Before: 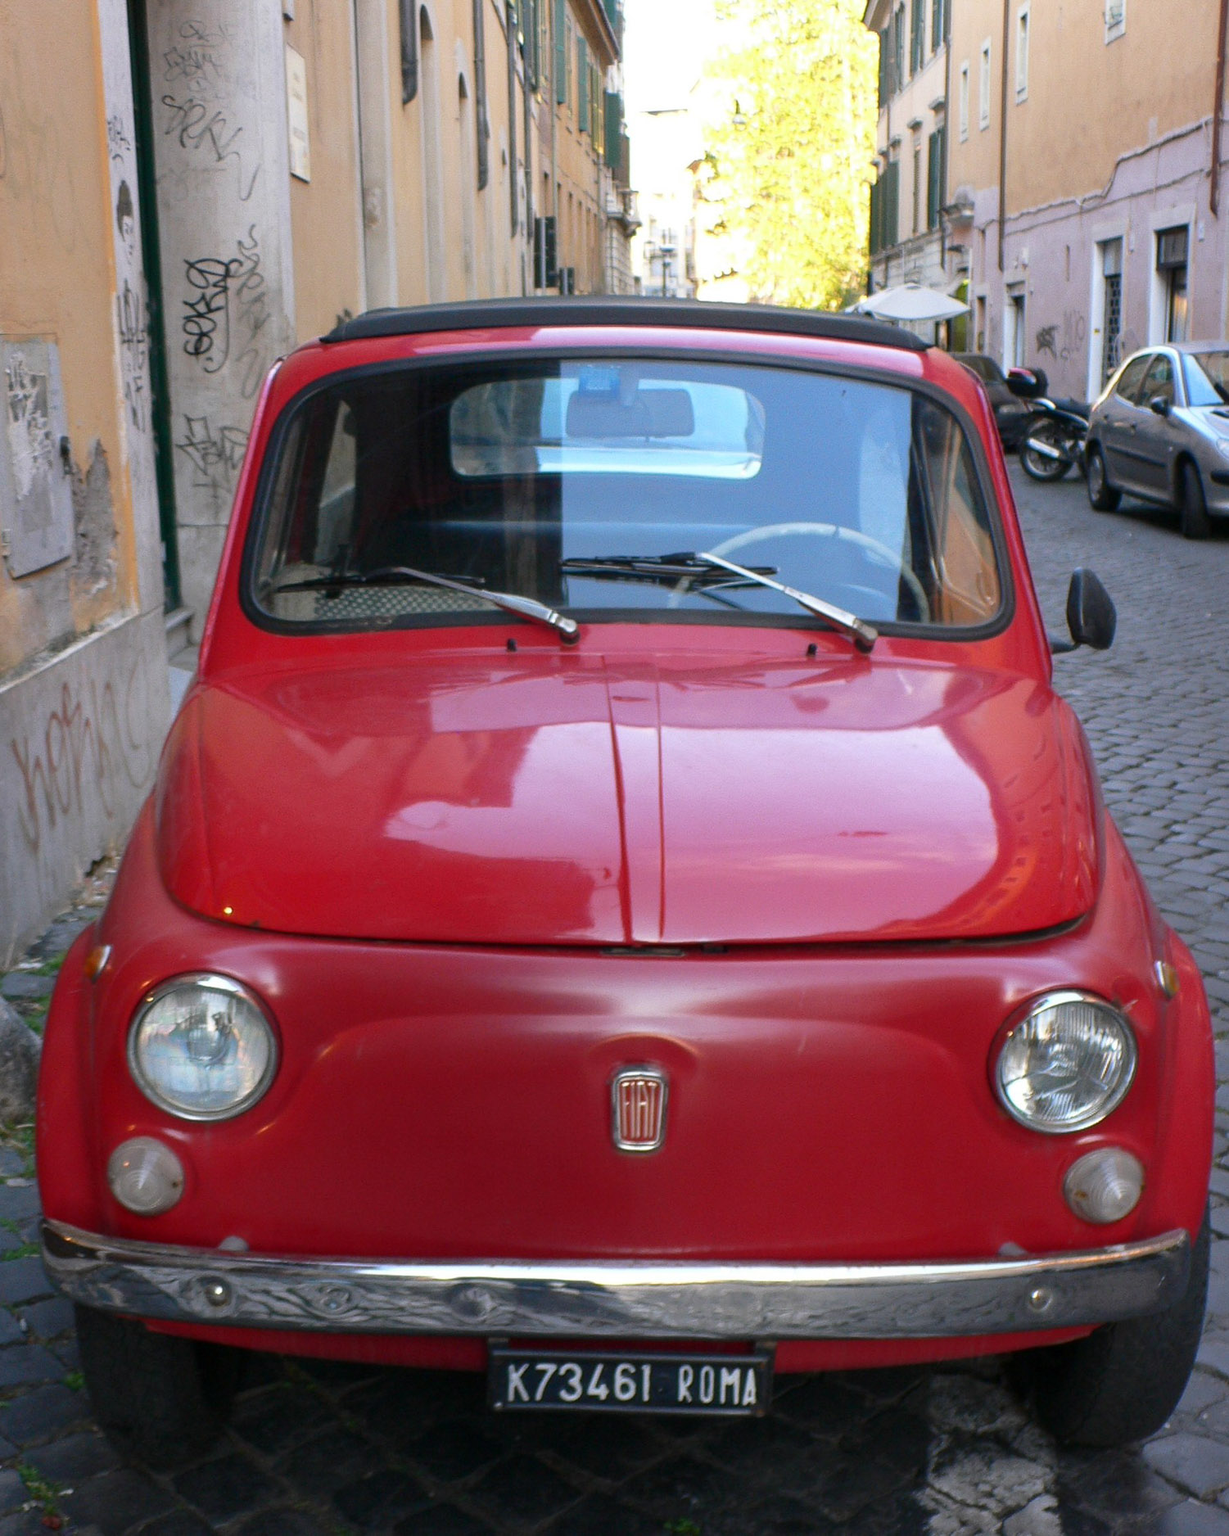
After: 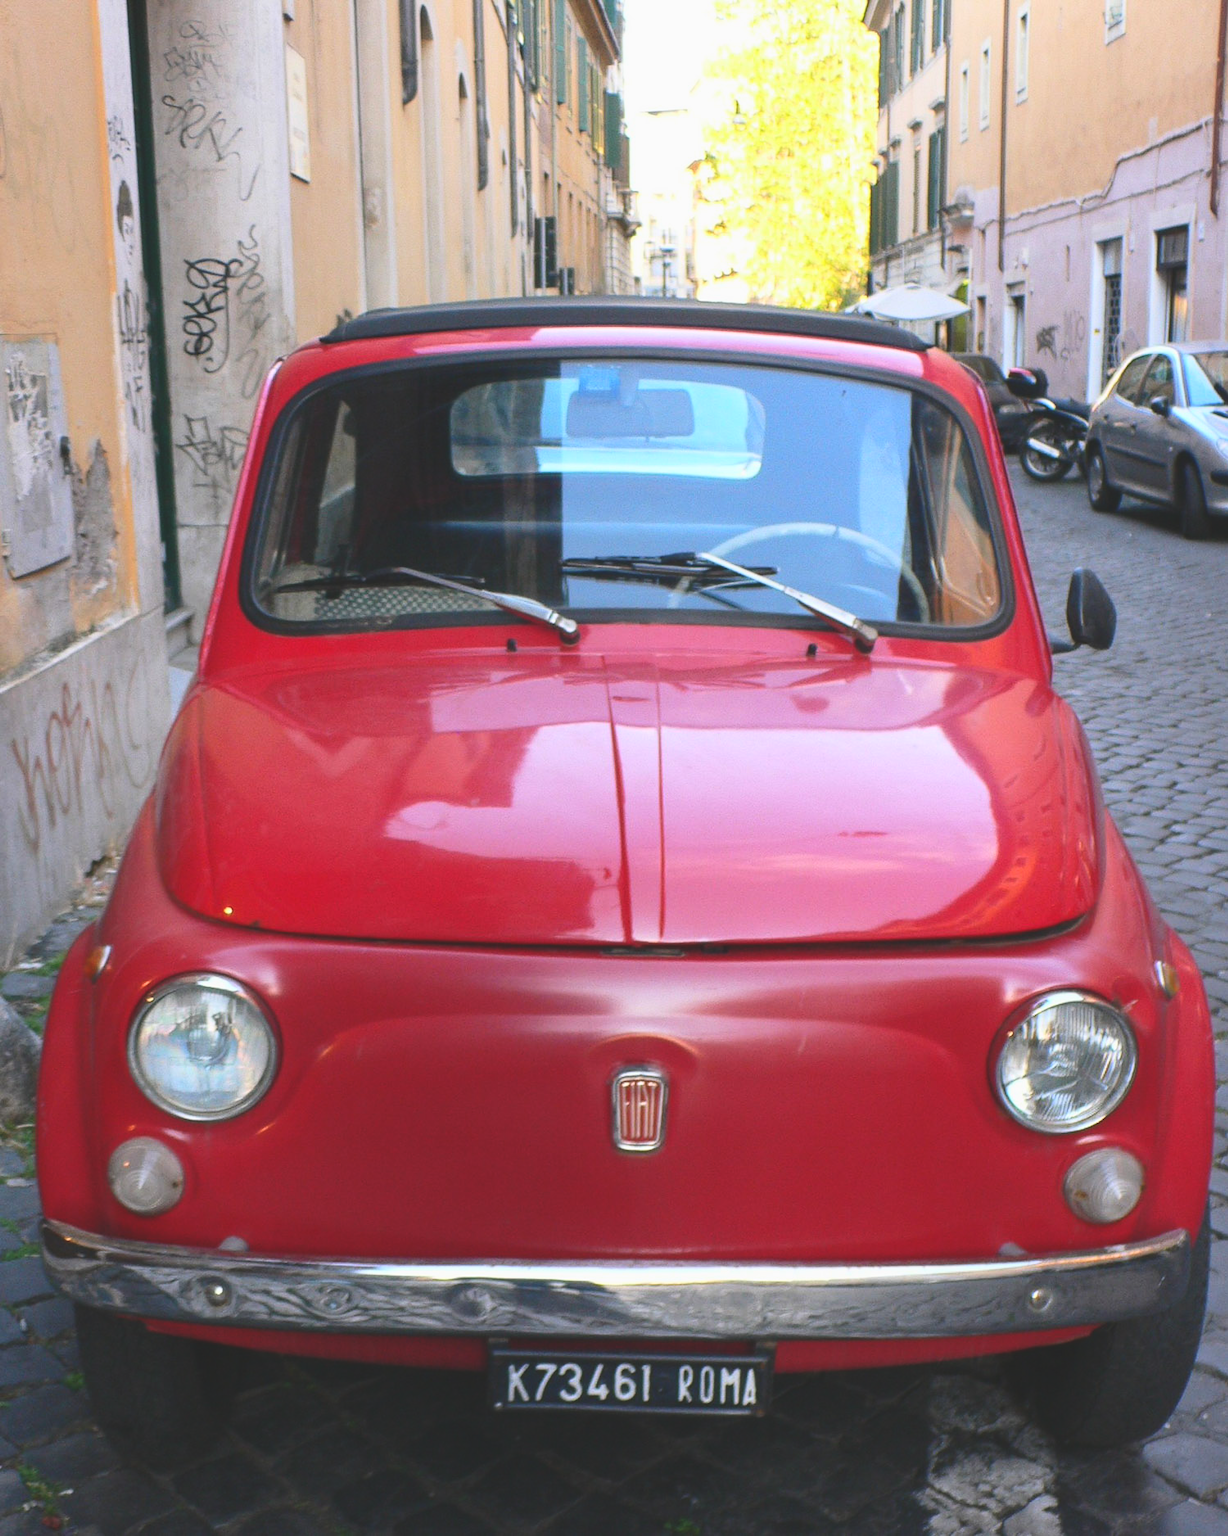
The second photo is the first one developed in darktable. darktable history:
exposure: black level correction -0.015, exposure -0.125 EV, compensate highlight preservation false
contrast brightness saturation: contrast 0.2, brightness 0.16, saturation 0.22
